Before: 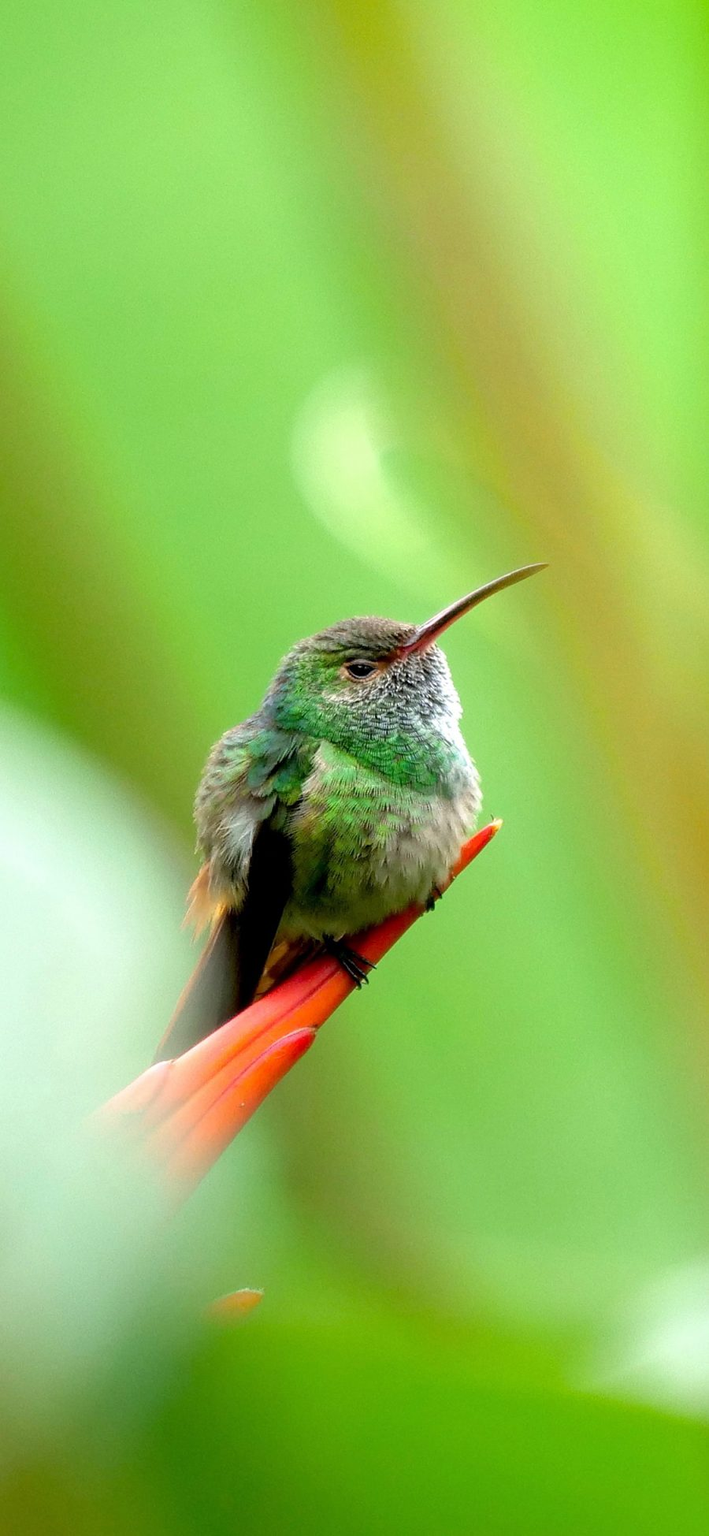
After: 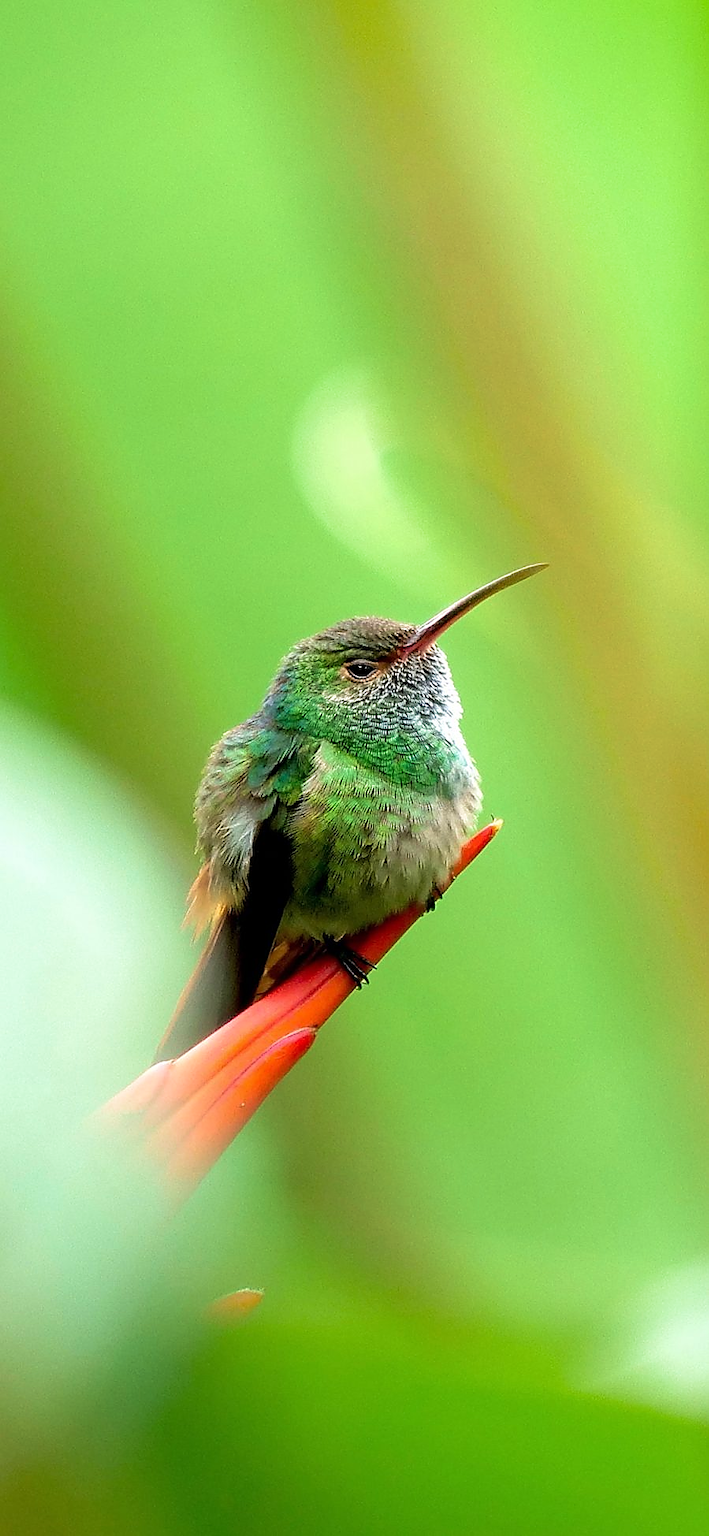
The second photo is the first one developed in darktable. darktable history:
velvia: strength 30%
sharpen: radius 1.4, amount 1.25, threshold 0.7
